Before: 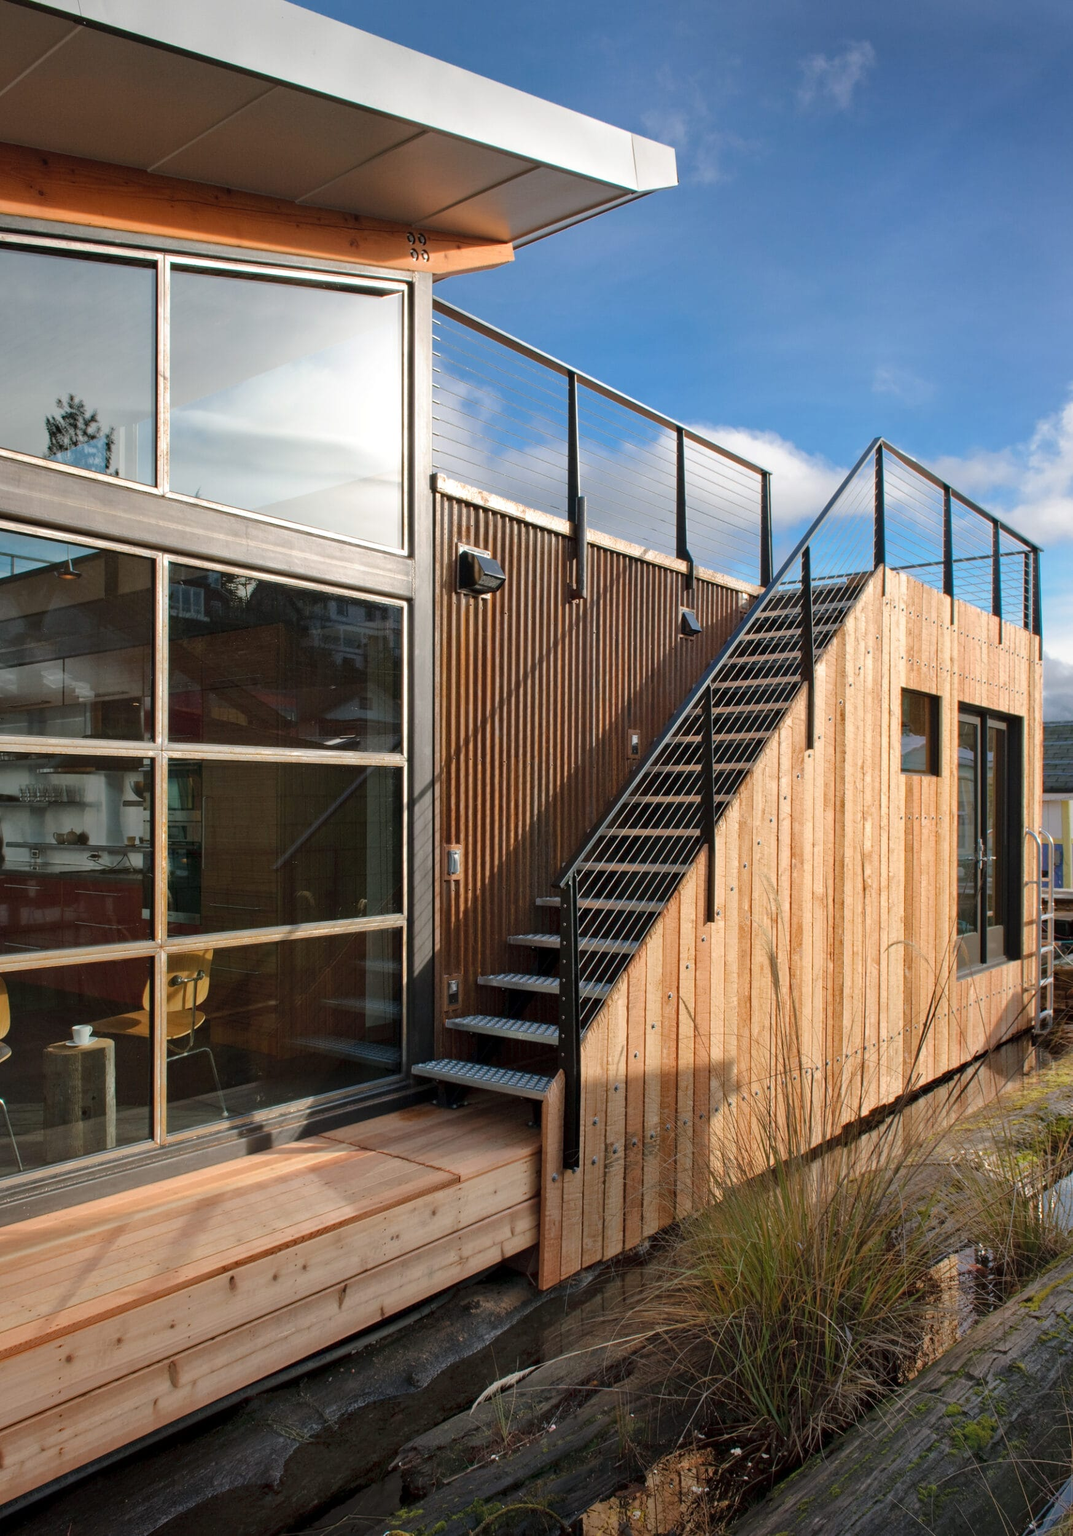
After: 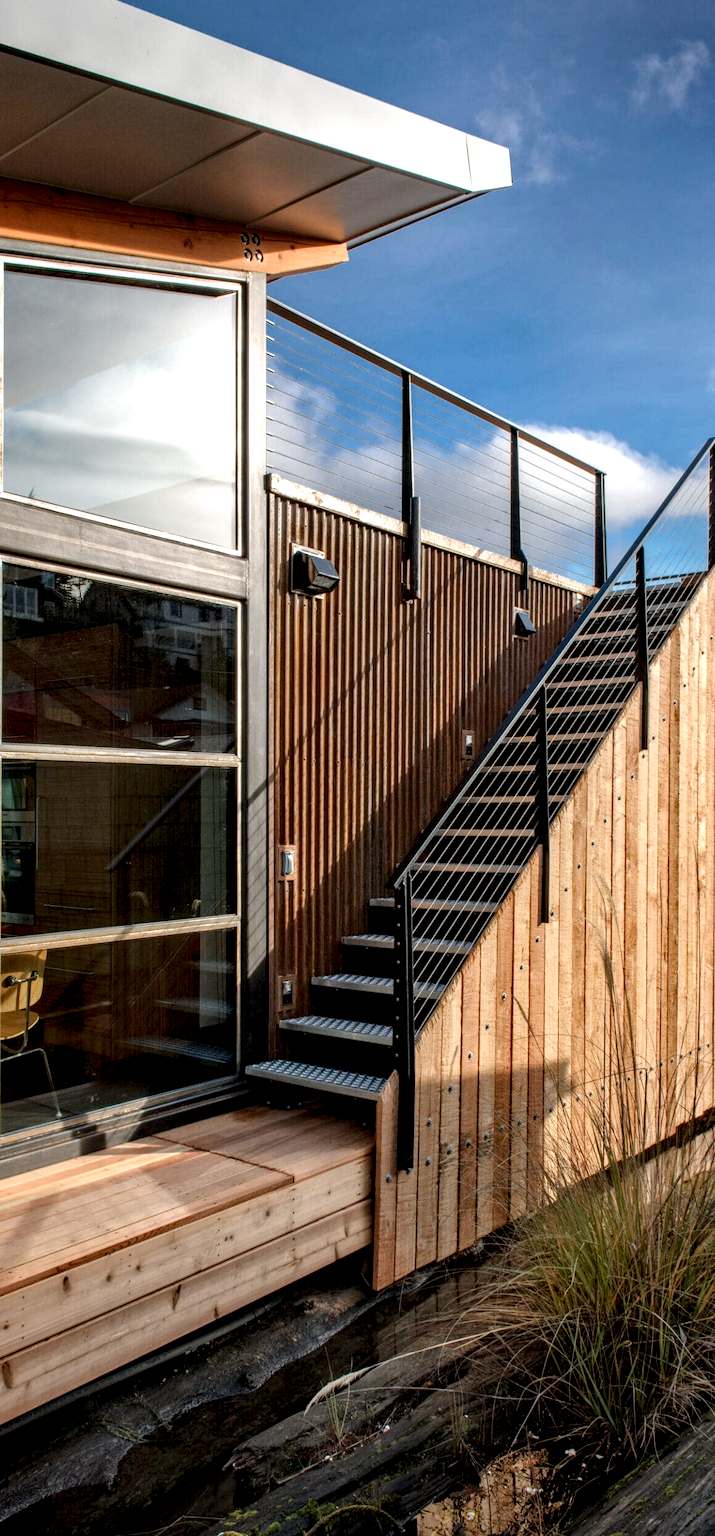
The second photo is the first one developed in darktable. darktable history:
crop and rotate: left 15.546%, right 17.787%
exposure: black level correction 0.004, exposure 0.014 EV, compensate highlight preservation false
local contrast: highlights 20%, shadows 70%, detail 170%
